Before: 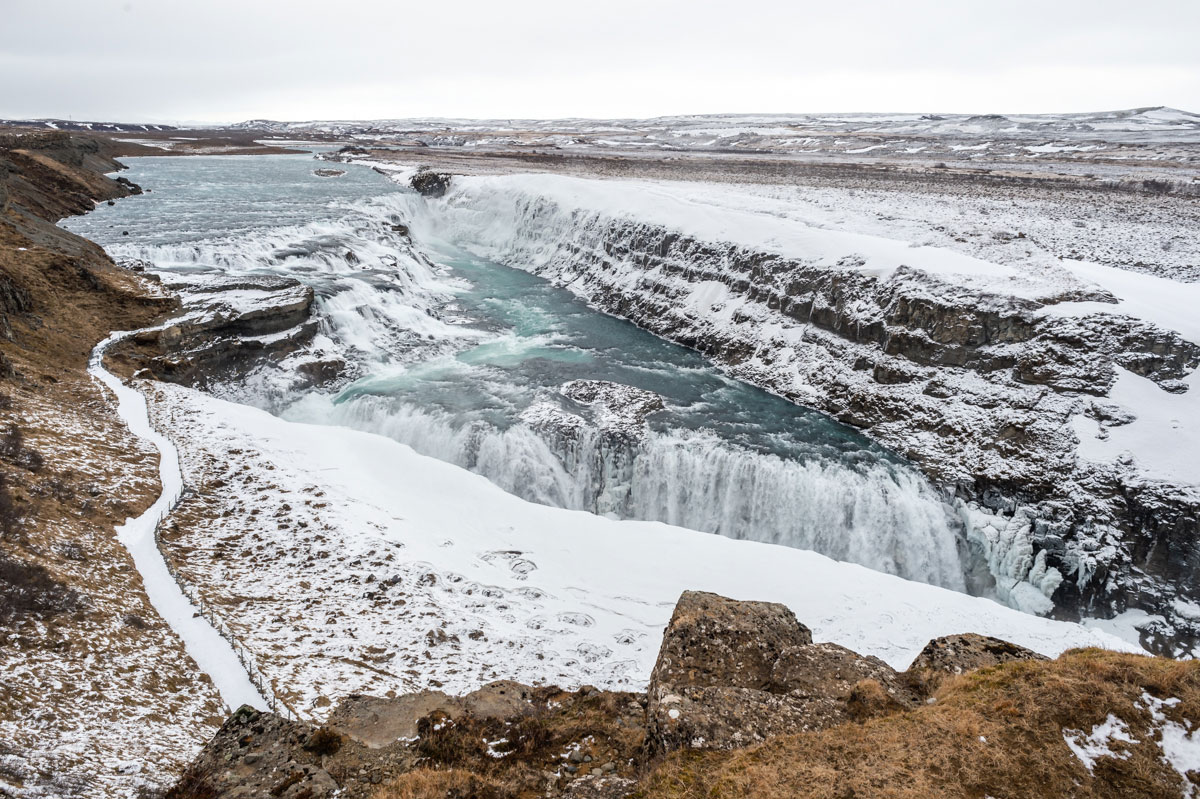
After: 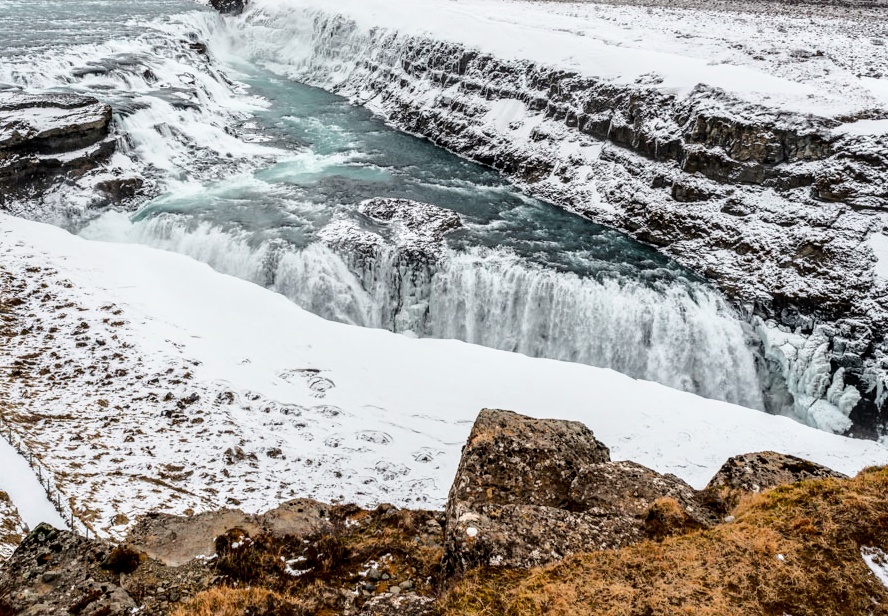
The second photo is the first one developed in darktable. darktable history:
crop: left 16.871%, top 22.857%, right 9.116%
filmic rgb: black relative exposure -9.5 EV, white relative exposure 3.02 EV, hardness 6.12
local contrast: detail 130%
tone curve: curves: ch0 [(0.003, 0) (0.066, 0.023) (0.154, 0.082) (0.281, 0.221) (0.405, 0.389) (0.517, 0.553) (0.716, 0.743) (0.822, 0.882) (1, 1)]; ch1 [(0, 0) (0.164, 0.115) (0.337, 0.332) (0.39, 0.398) (0.464, 0.461) (0.501, 0.5) (0.521, 0.526) (0.571, 0.606) (0.656, 0.677) (0.723, 0.731) (0.811, 0.796) (1, 1)]; ch2 [(0, 0) (0.337, 0.382) (0.464, 0.476) (0.501, 0.502) (0.527, 0.54) (0.556, 0.567) (0.575, 0.606) (0.659, 0.736) (1, 1)], color space Lab, independent channels, preserve colors none
